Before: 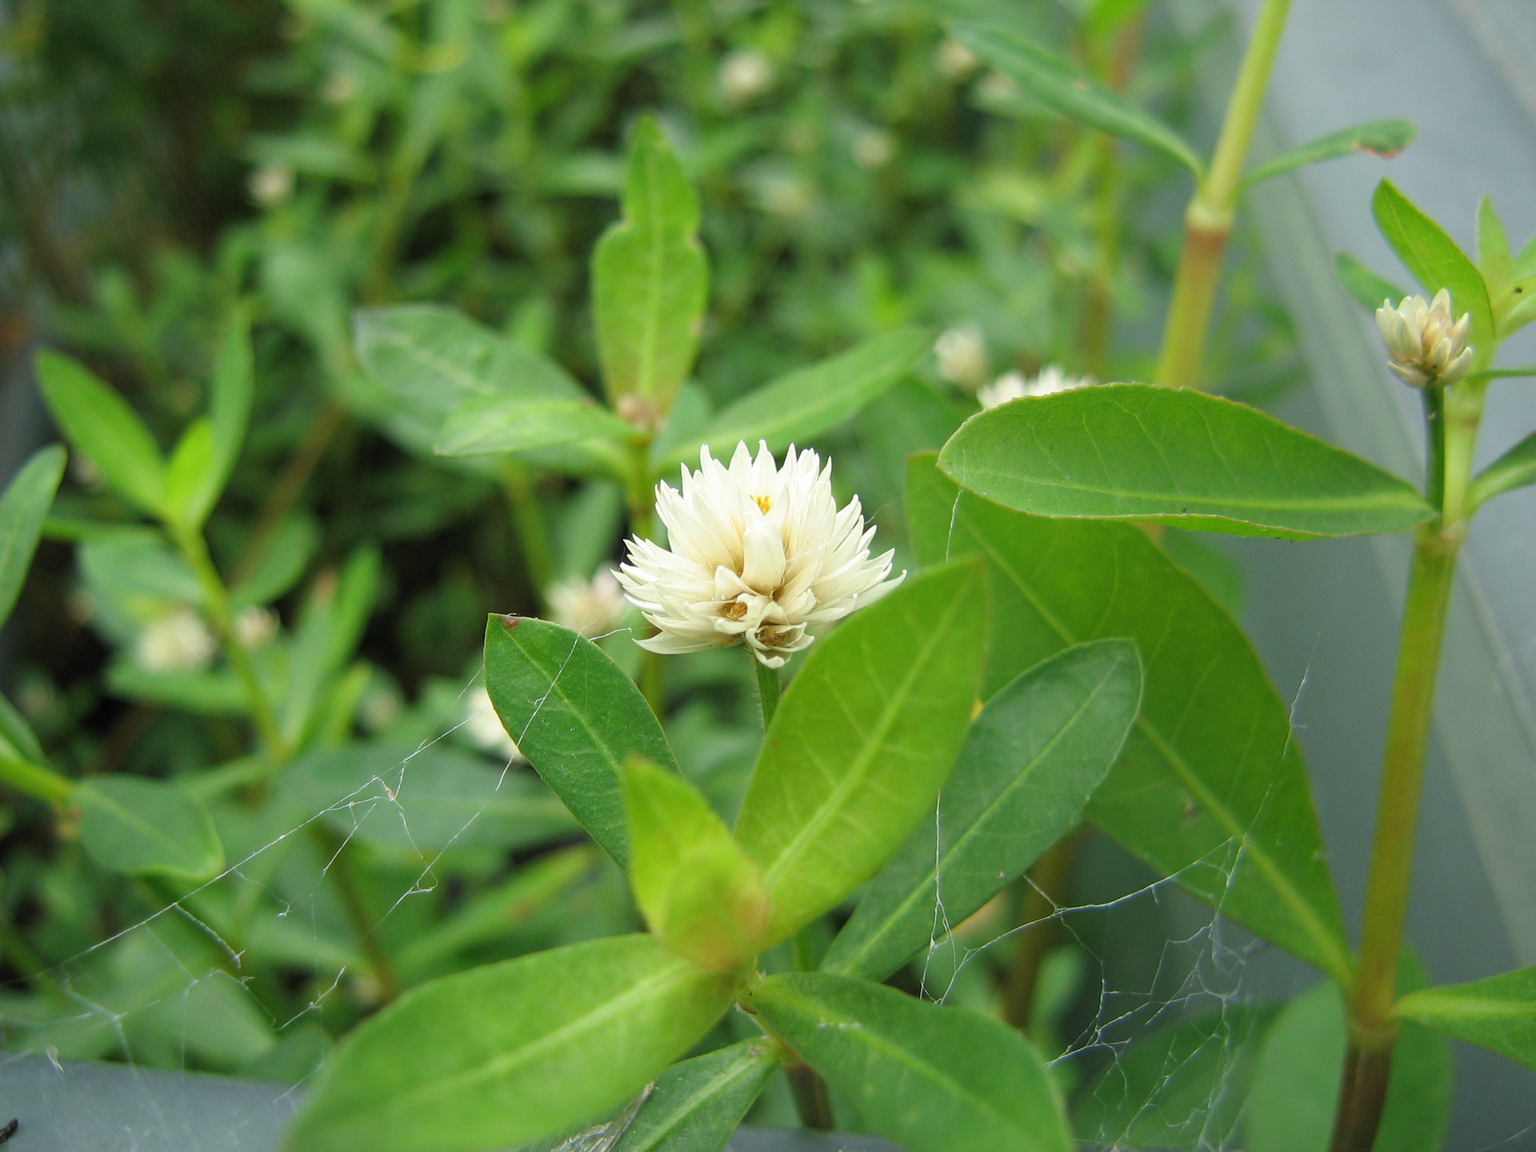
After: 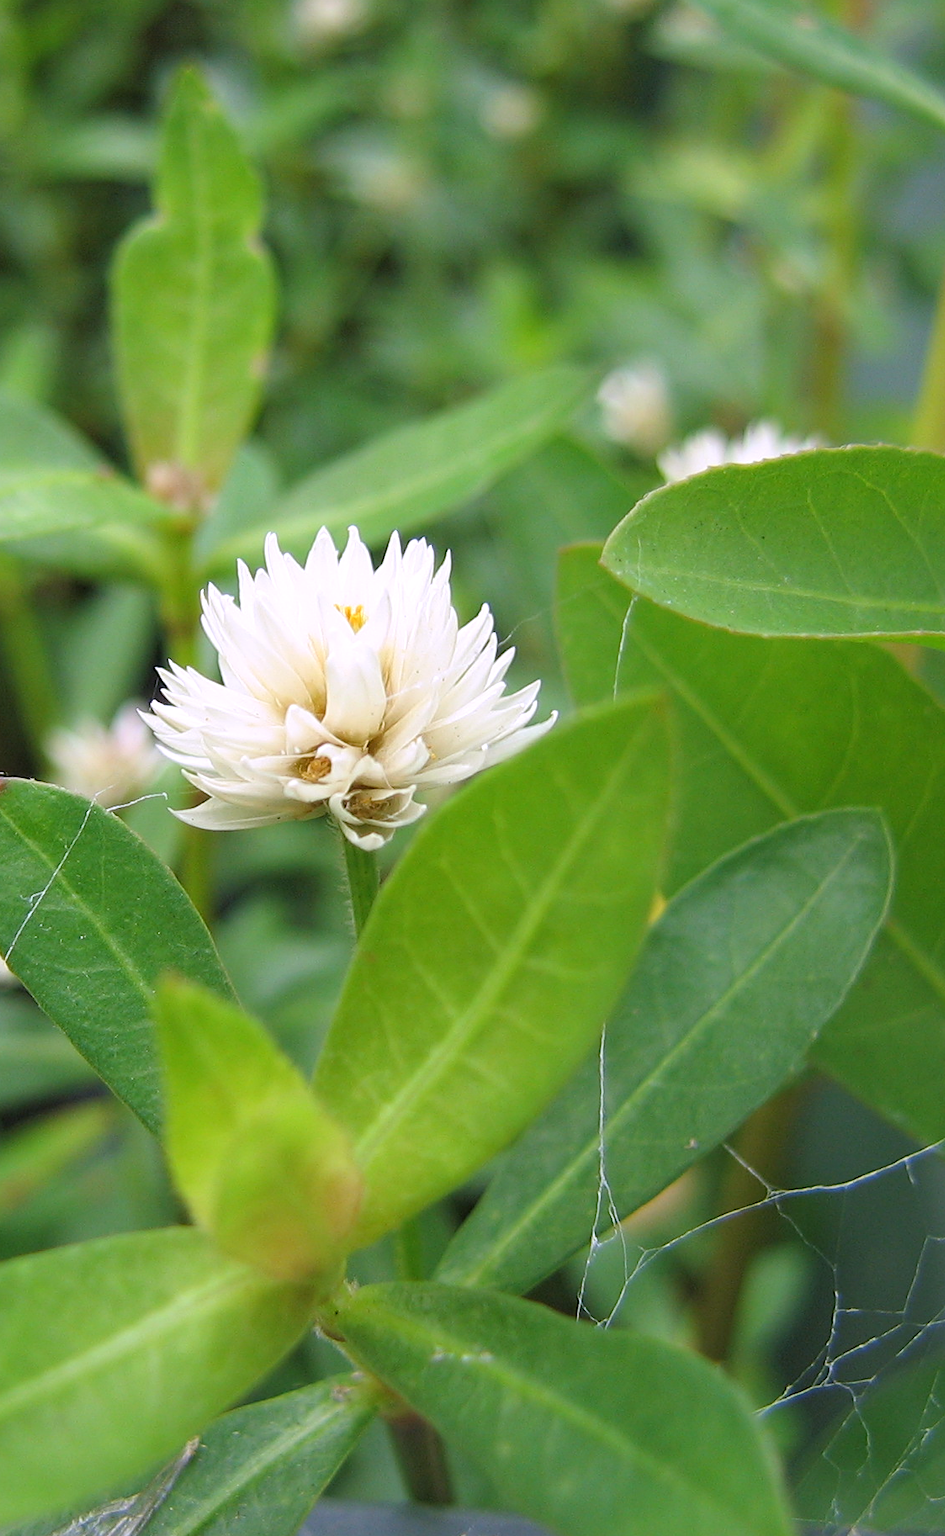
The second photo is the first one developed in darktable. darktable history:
sharpen: amount 0.2
white balance: red 1.042, blue 1.17
crop: left 33.452%, top 6.025%, right 23.155%
